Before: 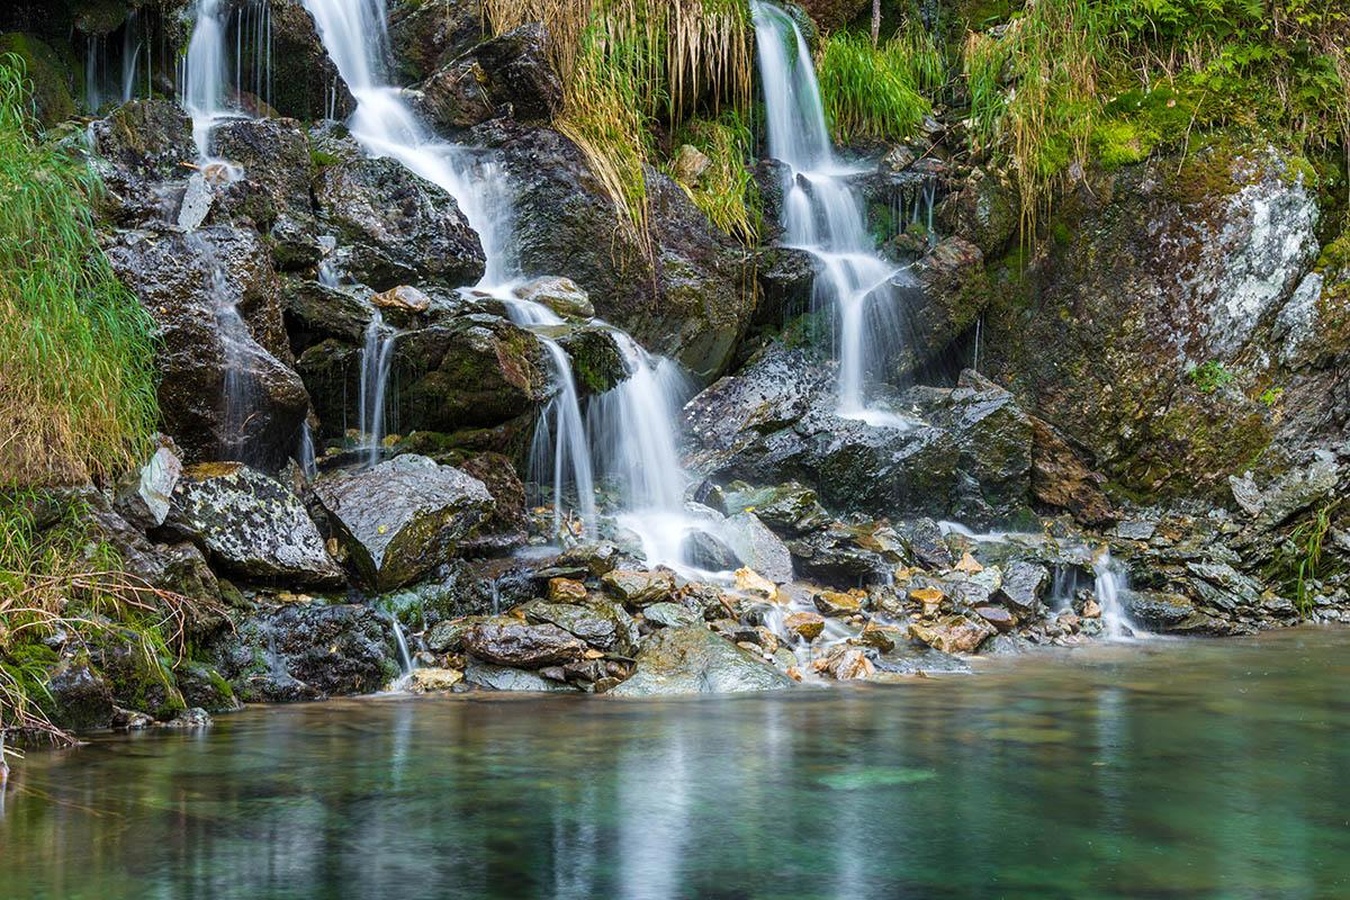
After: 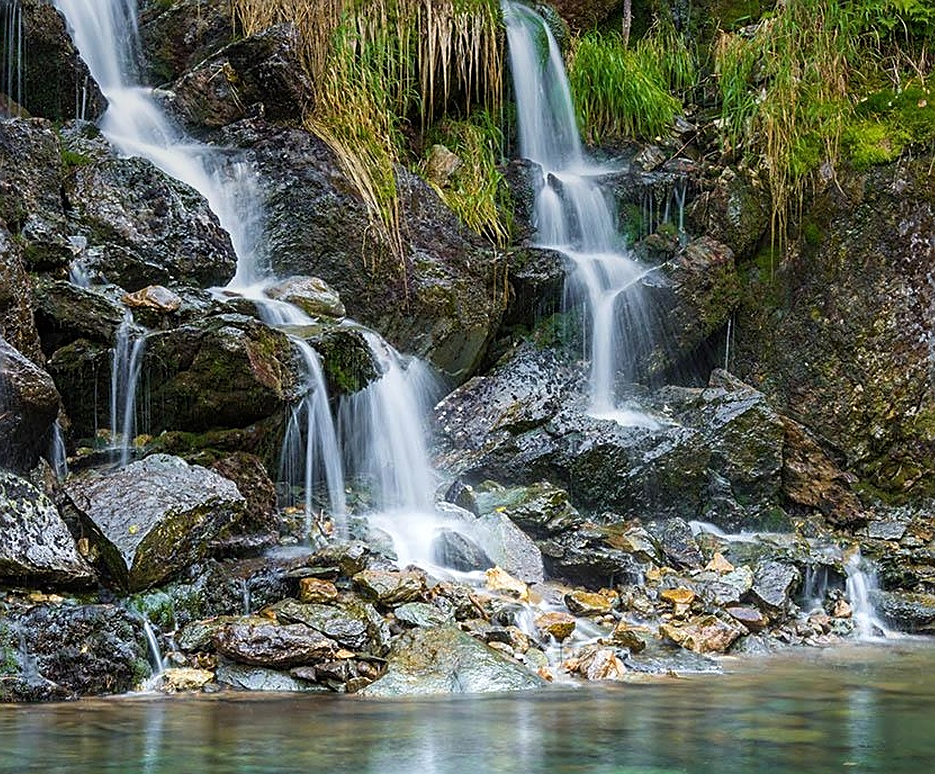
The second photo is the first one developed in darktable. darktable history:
graduated density: rotation -0.352°, offset 57.64
crop: left 18.479%, right 12.2%, bottom 13.971%
sharpen: radius 1.967
exposure: exposure 0.2 EV, compensate highlight preservation false
